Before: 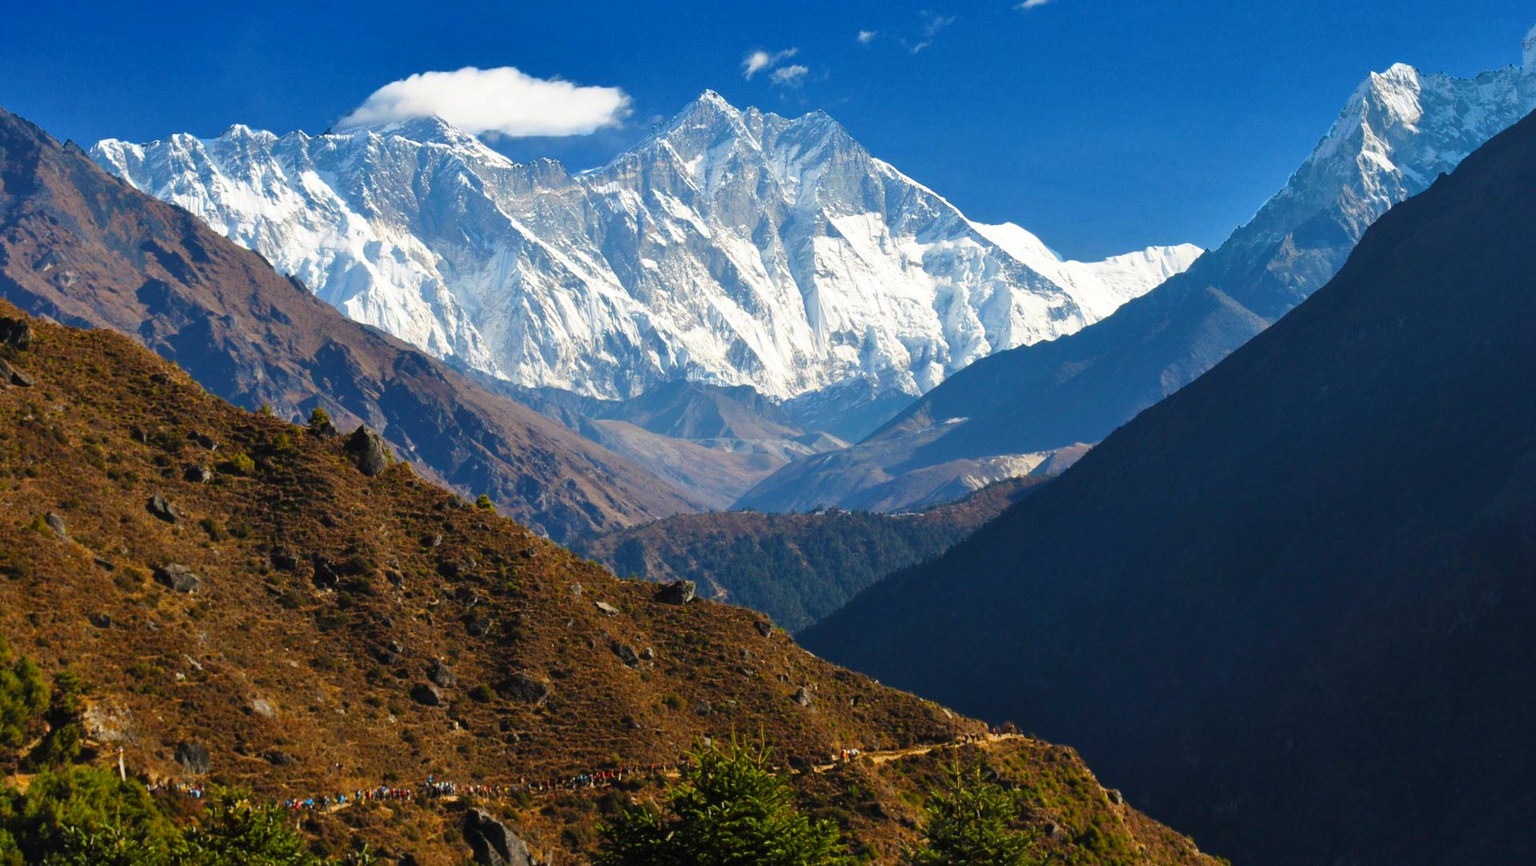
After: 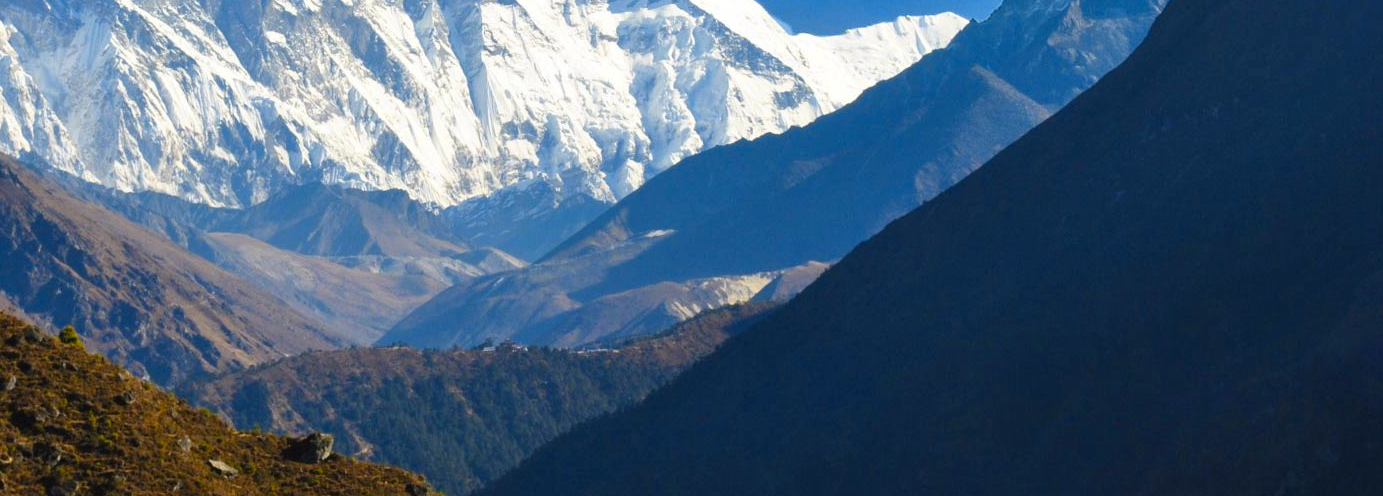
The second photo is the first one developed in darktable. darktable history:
color contrast: green-magenta contrast 0.8, blue-yellow contrast 1.1, unbound 0
crop and rotate: left 27.938%, top 27.046%, bottom 27.046%
